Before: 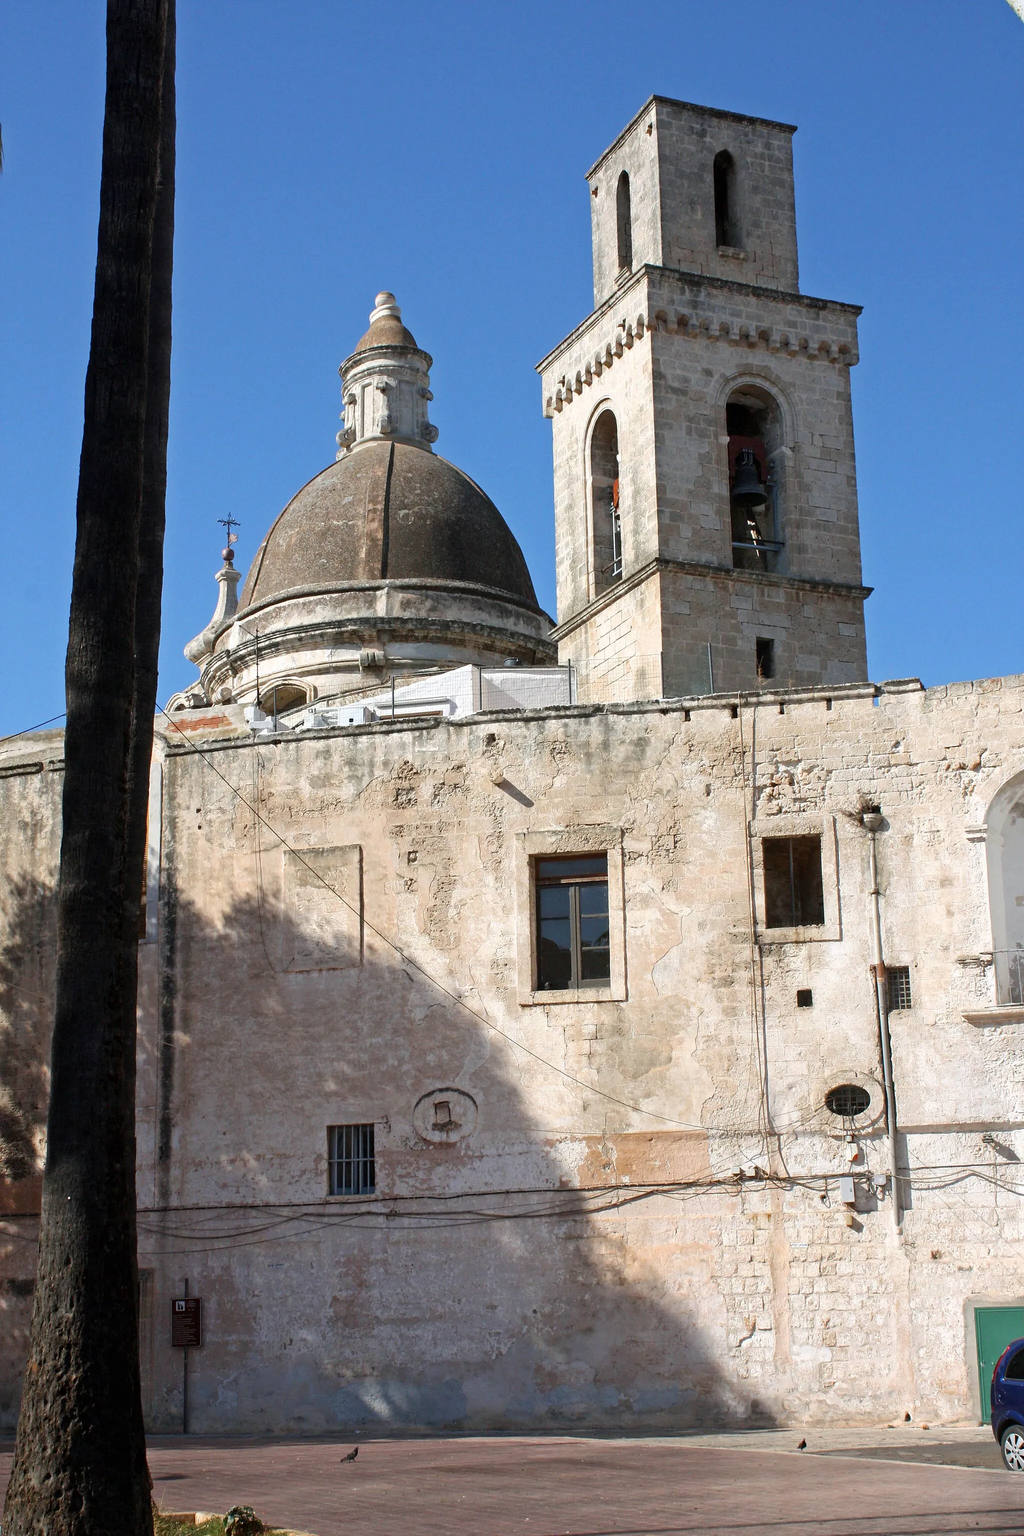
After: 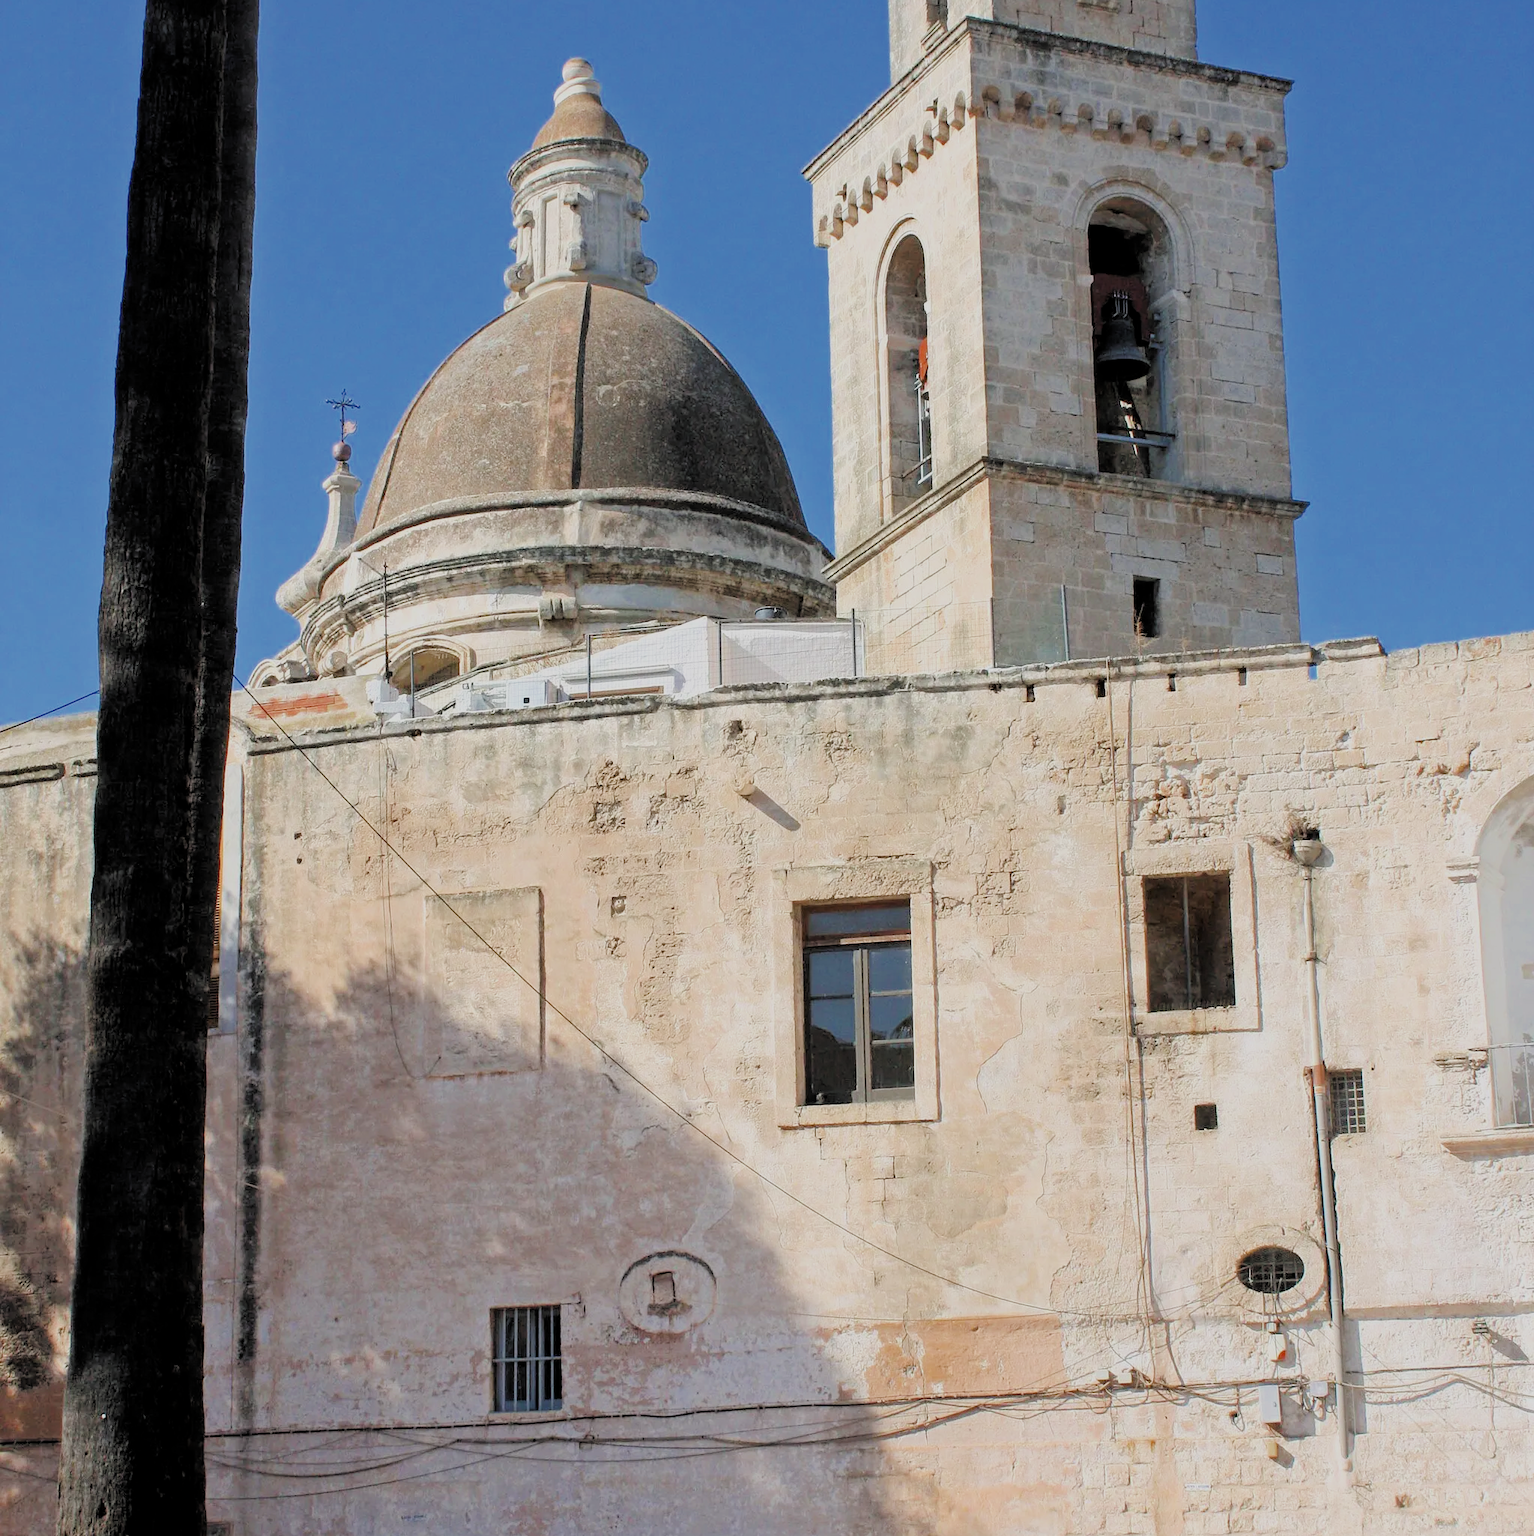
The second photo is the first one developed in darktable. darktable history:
crop: top 16.495%, bottom 16.746%
filmic rgb: middle gray luminance 3.17%, black relative exposure -6.02 EV, white relative exposure 6.32 EV, threshold 2.98 EV, dynamic range scaling 22.06%, target black luminance 0%, hardness 2.3, latitude 46.29%, contrast 0.778, highlights saturation mix 99.78%, shadows ↔ highlights balance 0.071%, enable highlight reconstruction true
exposure: black level correction 0, exposure 1 EV, compensate highlight preservation false
